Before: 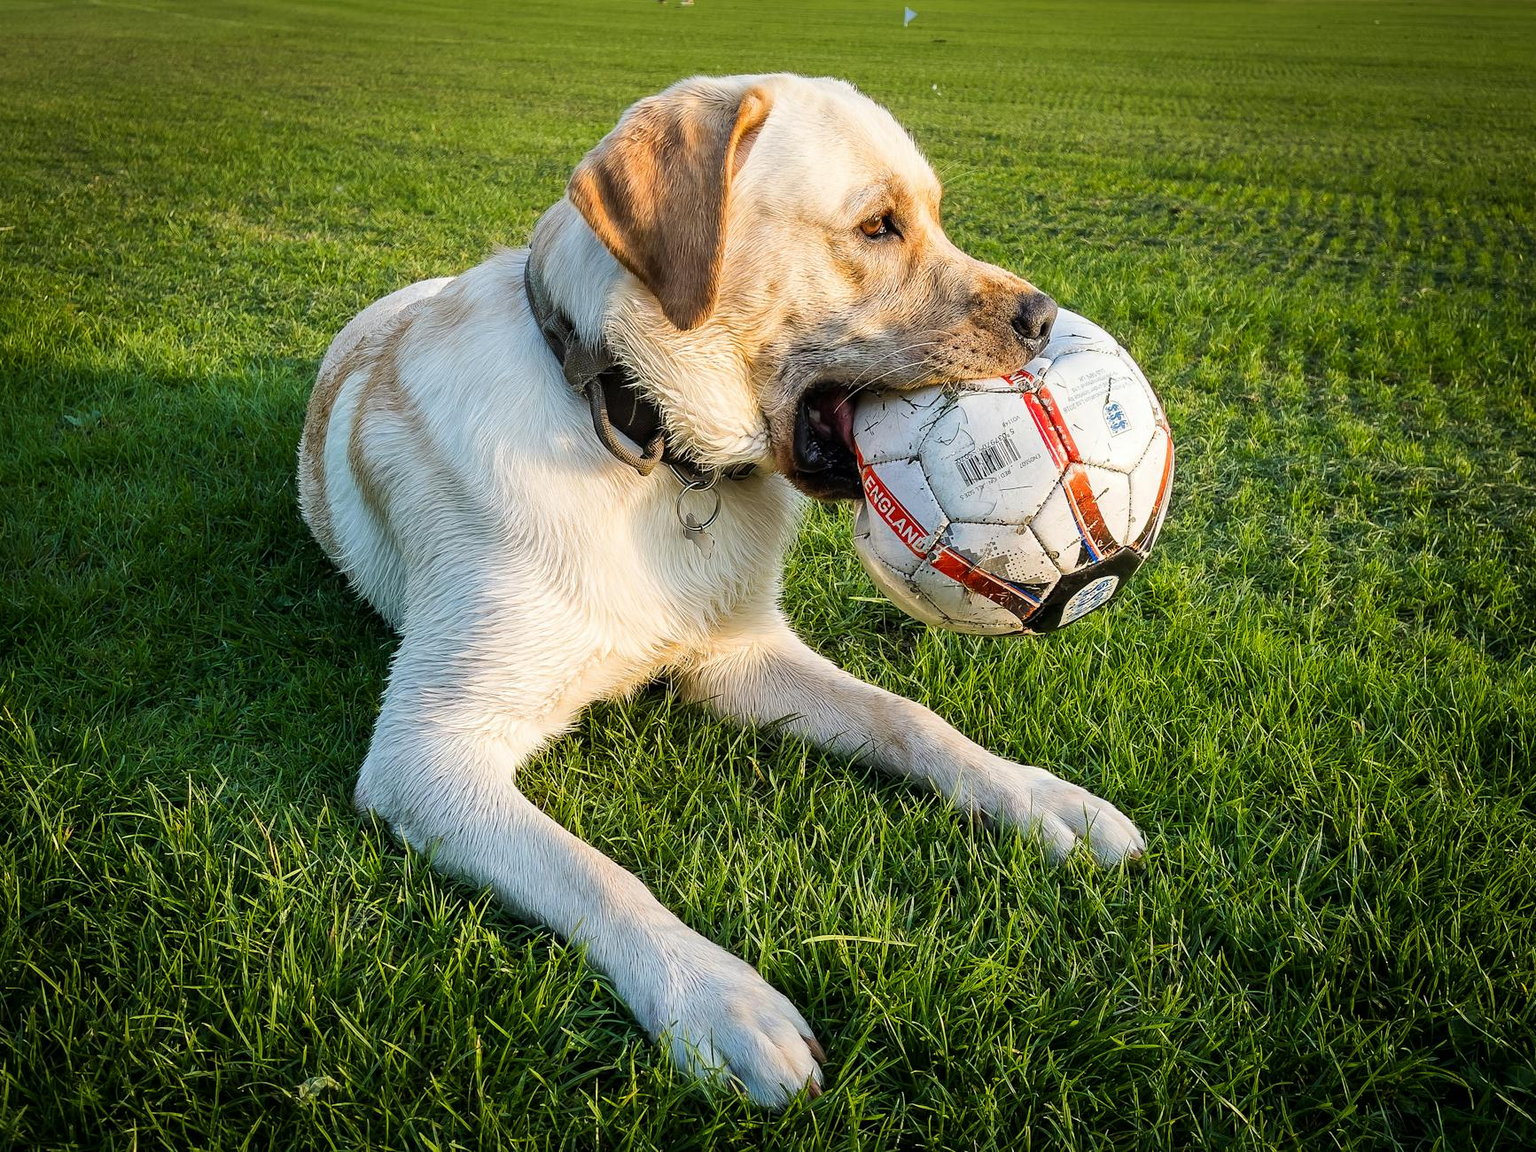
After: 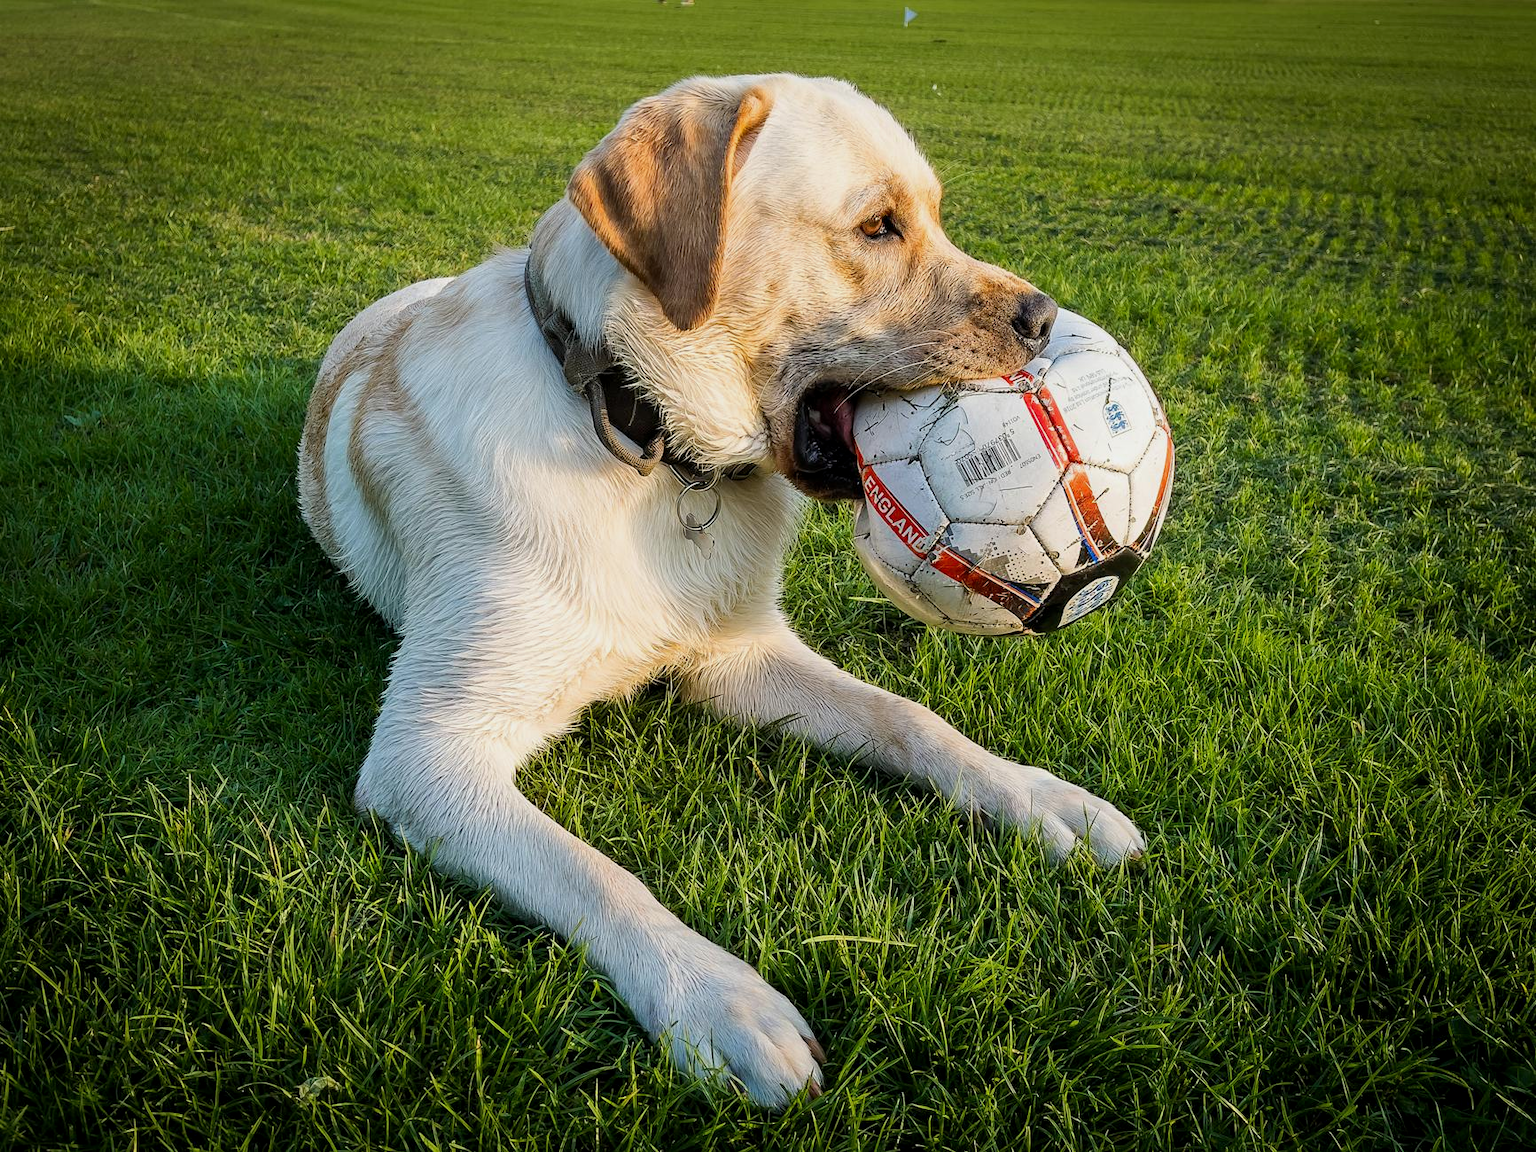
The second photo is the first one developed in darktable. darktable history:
exposure: black level correction 0.001, exposure -0.199 EV, compensate exposure bias true, compensate highlight preservation false
